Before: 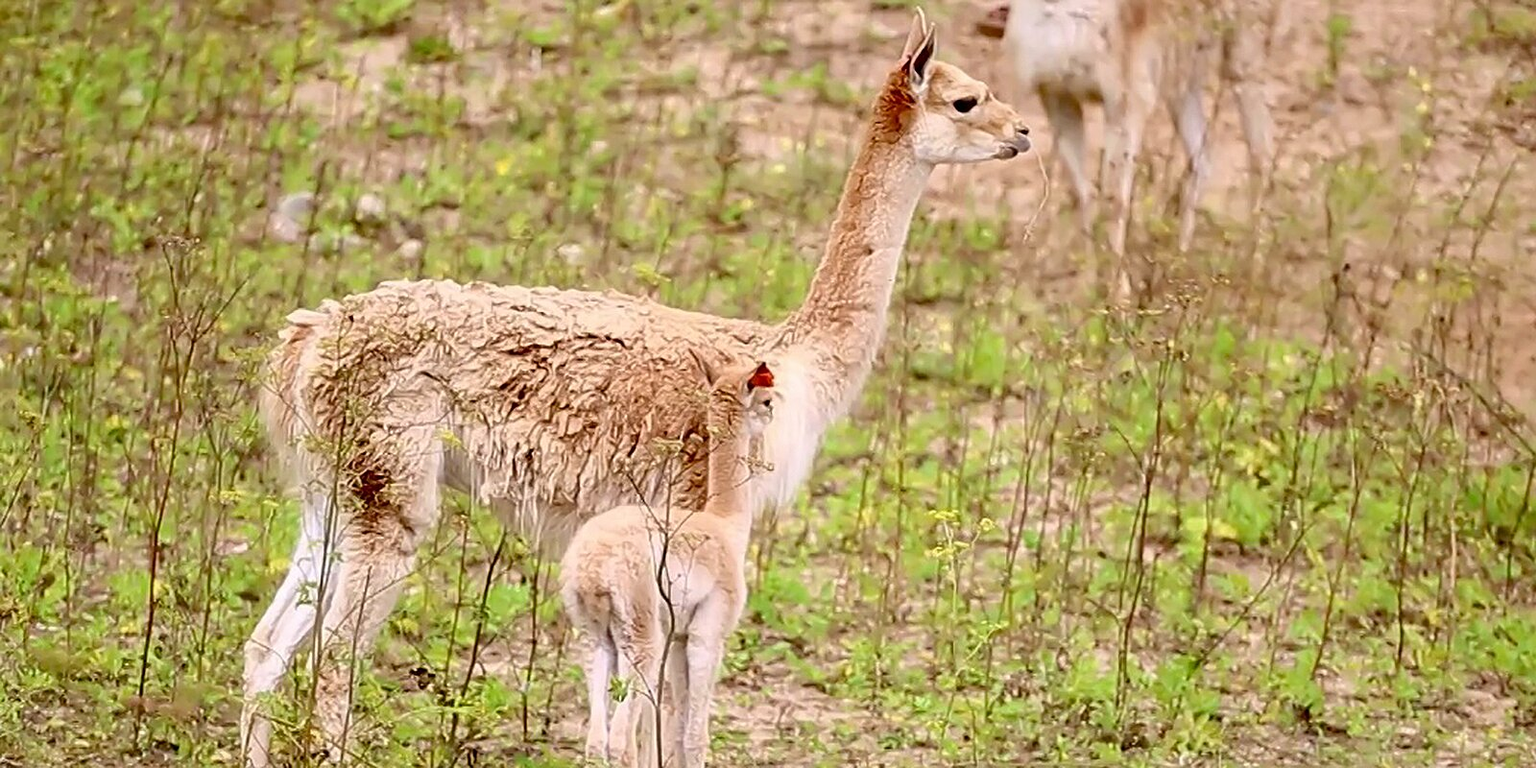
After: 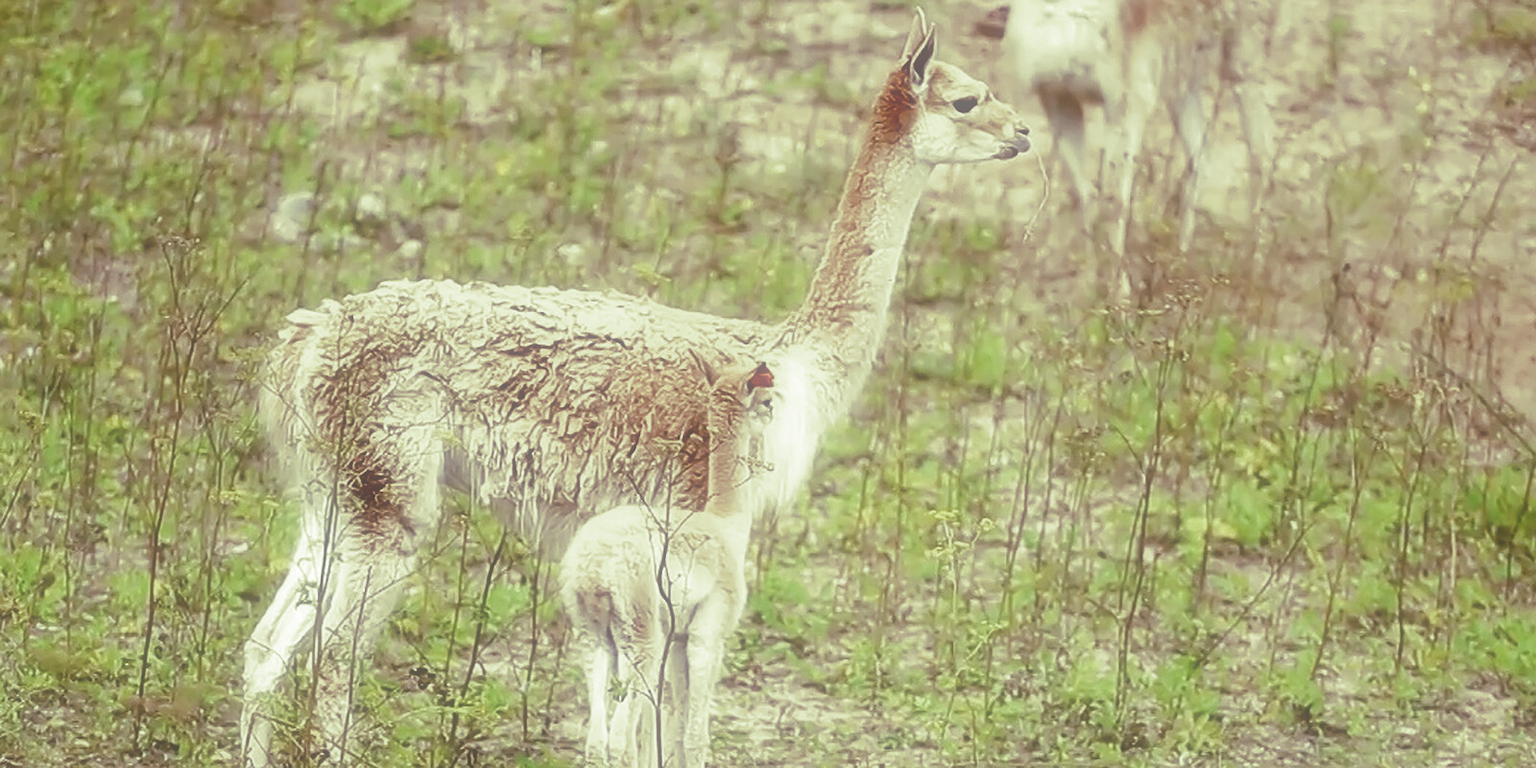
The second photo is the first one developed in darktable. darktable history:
white balance: red 0.931, blue 1.11
soften: size 60.24%, saturation 65.46%, brightness 0.506 EV, mix 25.7%
split-toning: shadows › hue 290.82°, shadows › saturation 0.34, highlights › saturation 0.38, balance 0, compress 50%
